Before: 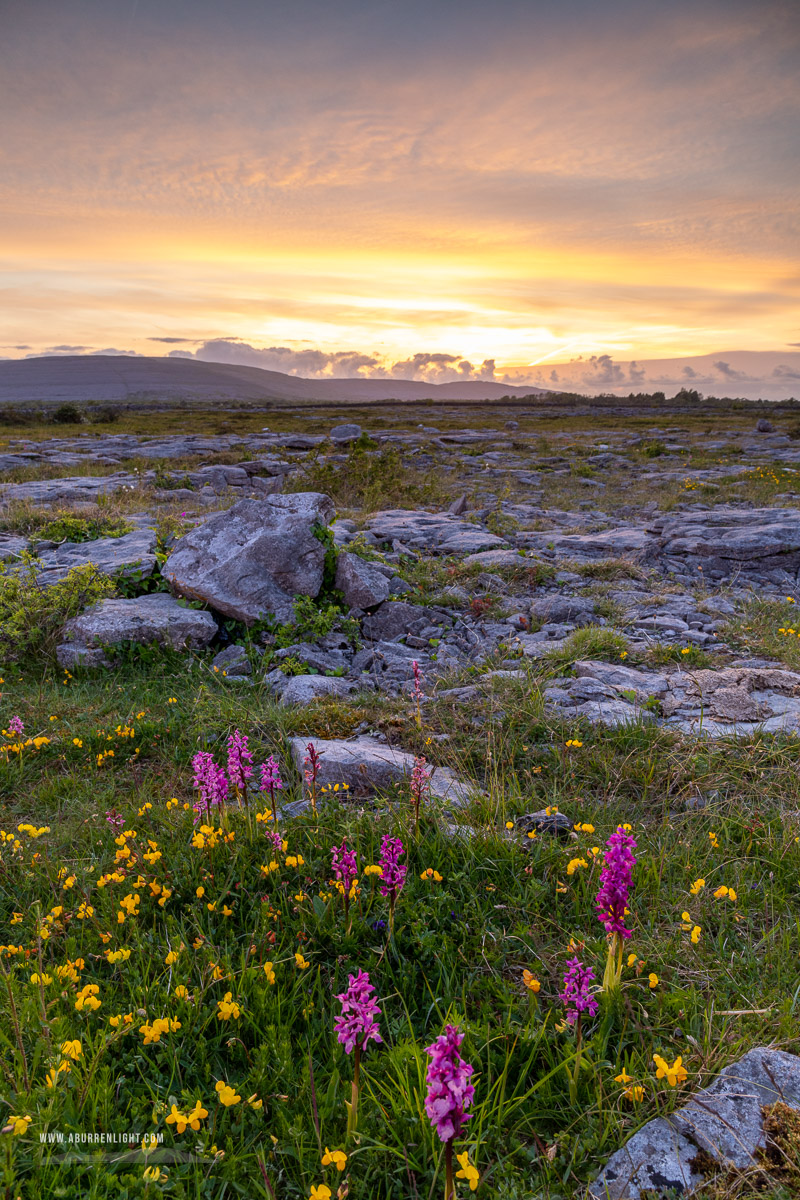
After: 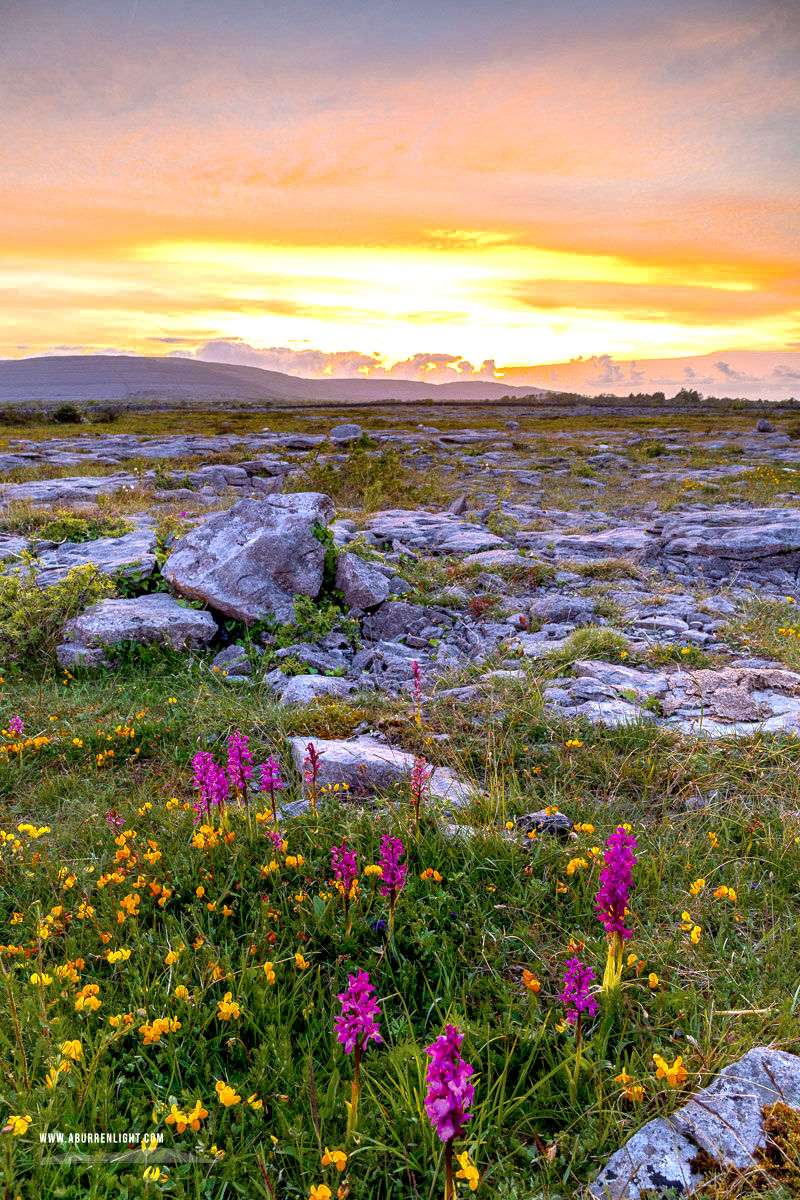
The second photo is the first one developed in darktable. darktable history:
color zones: curves: ch0 [(0.11, 0.396) (0.195, 0.36) (0.25, 0.5) (0.303, 0.412) (0.357, 0.544) (0.75, 0.5) (0.967, 0.328)]; ch1 [(0, 0.468) (0.112, 0.512) (0.202, 0.6) (0.25, 0.5) (0.307, 0.352) (0.357, 0.544) (0.75, 0.5) (0.963, 0.524)]
exposure: black level correction 0.005, exposure 0.414 EV, compensate exposure bias true, compensate highlight preservation false
color balance rgb: shadows lift › luminance -9.915%, perceptual saturation grading › global saturation 0.092%, global vibrance 20%
